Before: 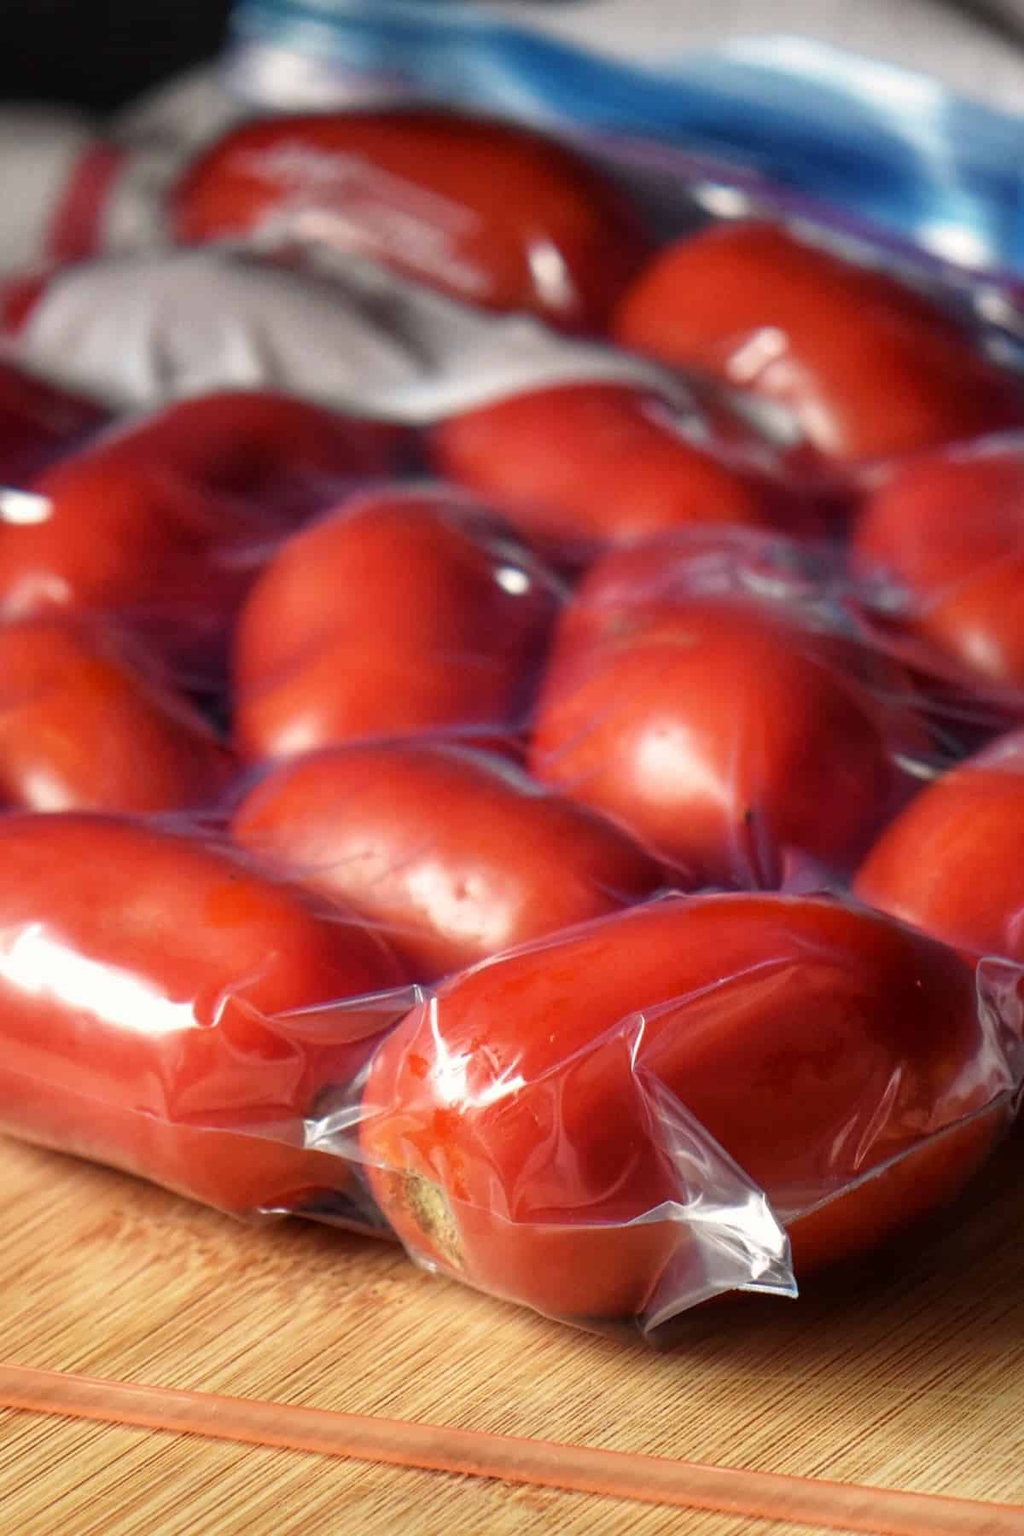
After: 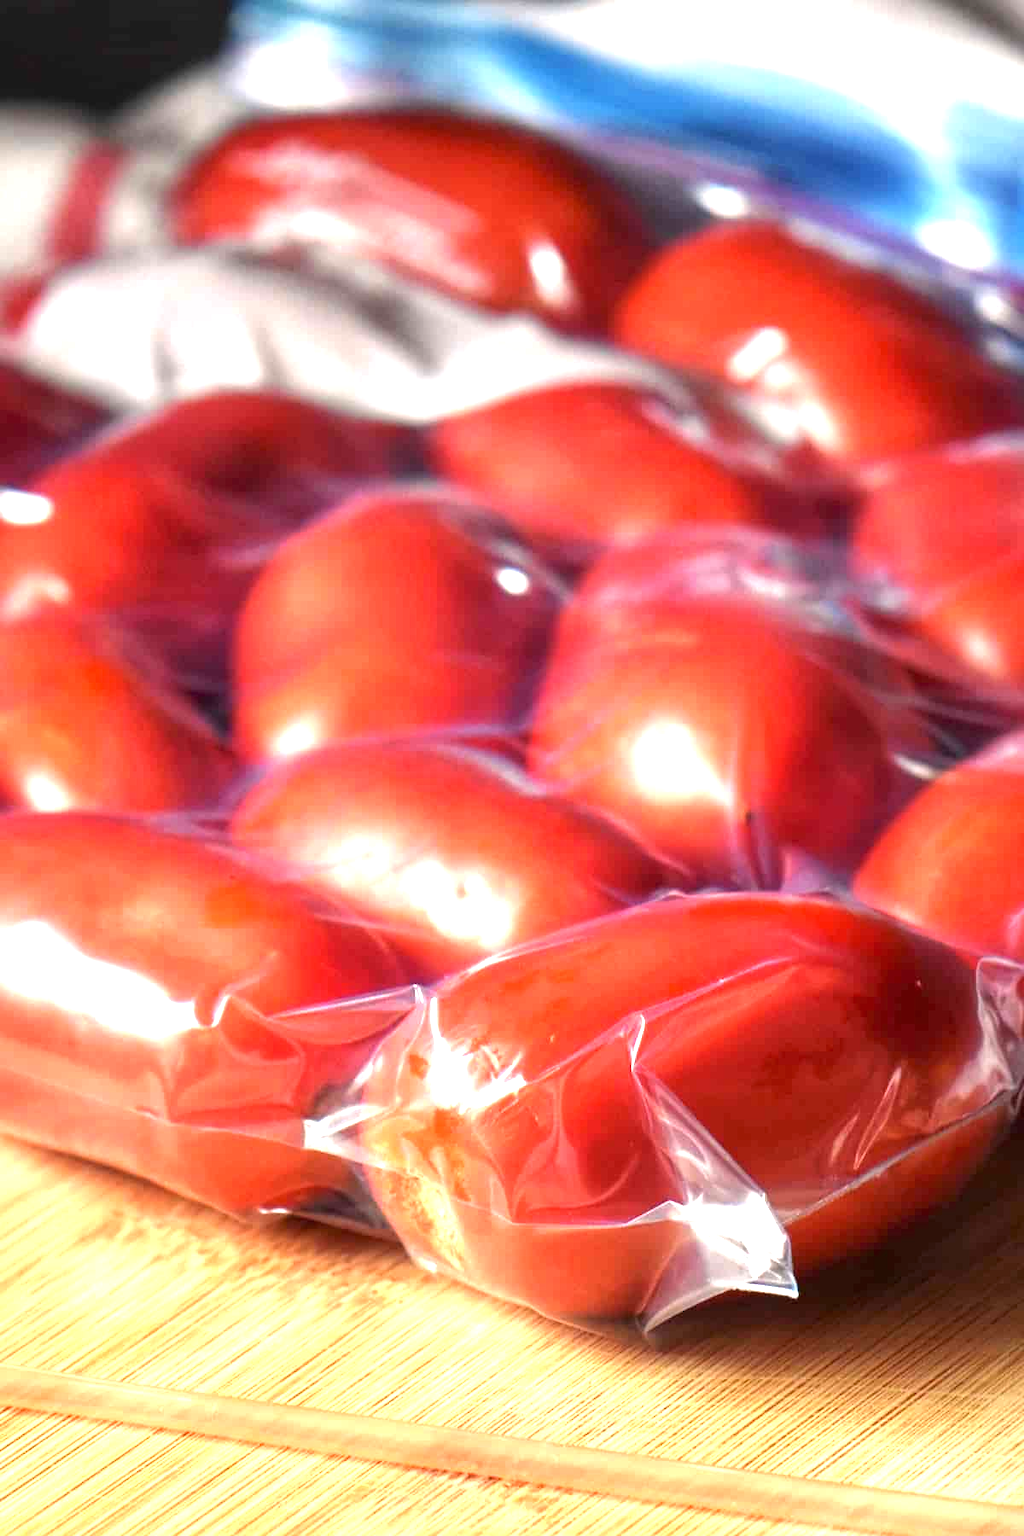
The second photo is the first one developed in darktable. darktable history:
exposure: black level correction 0, exposure 1.459 EV, compensate highlight preservation false
